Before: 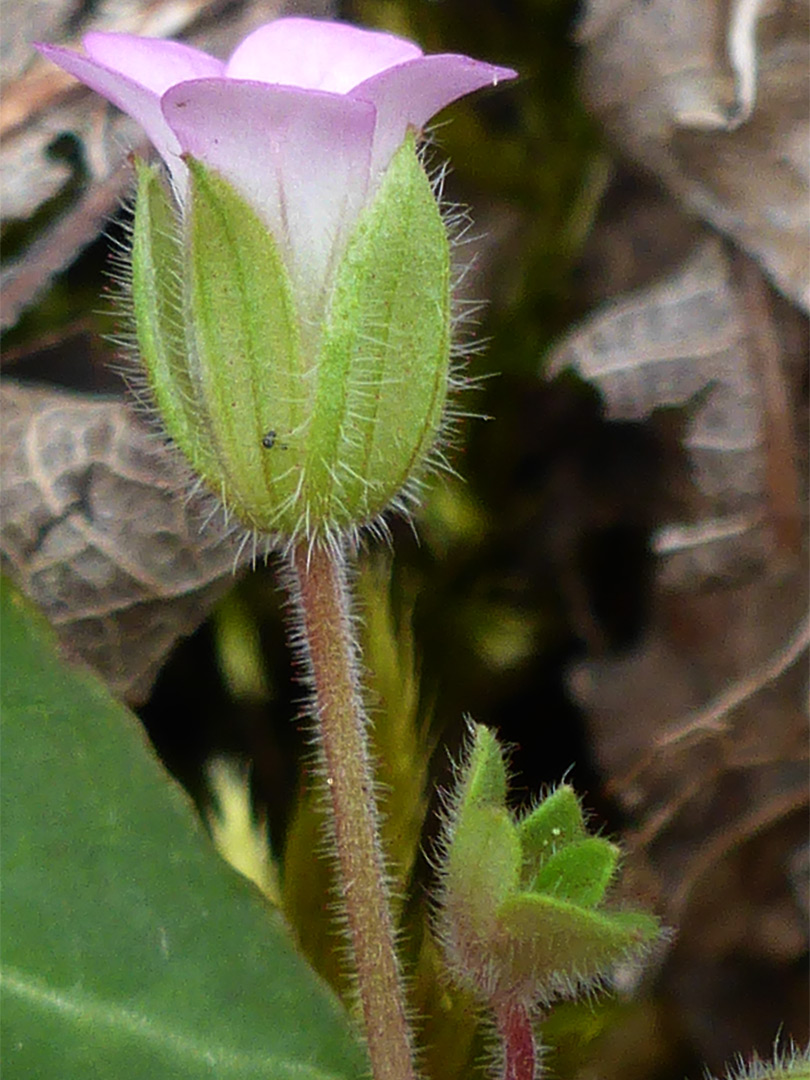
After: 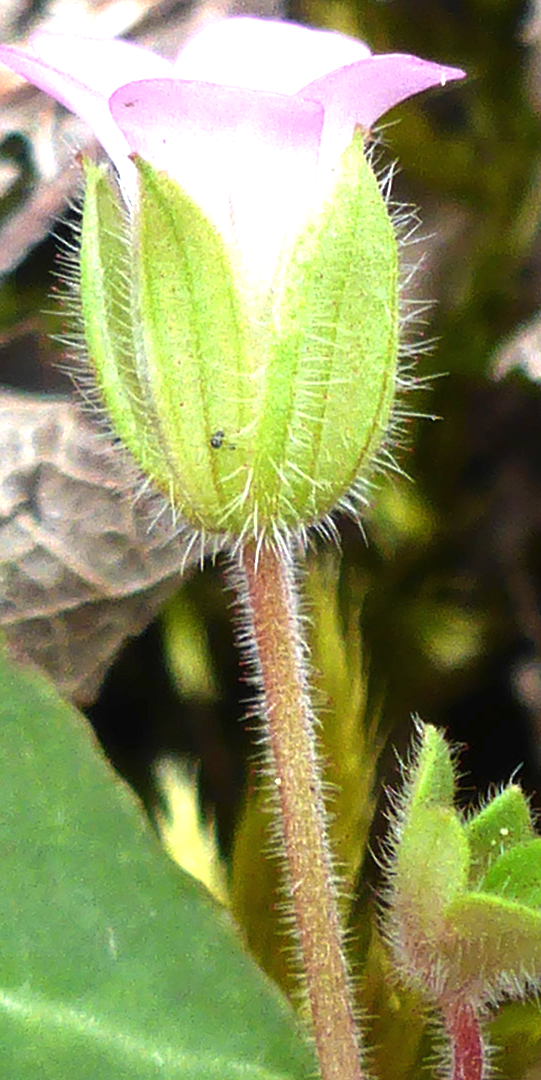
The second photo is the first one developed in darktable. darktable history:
exposure: black level correction 0, exposure 1.199 EV, compensate exposure bias true, compensate highlight preservation false
crop and rotate: left 6.438%, right 26.701%
